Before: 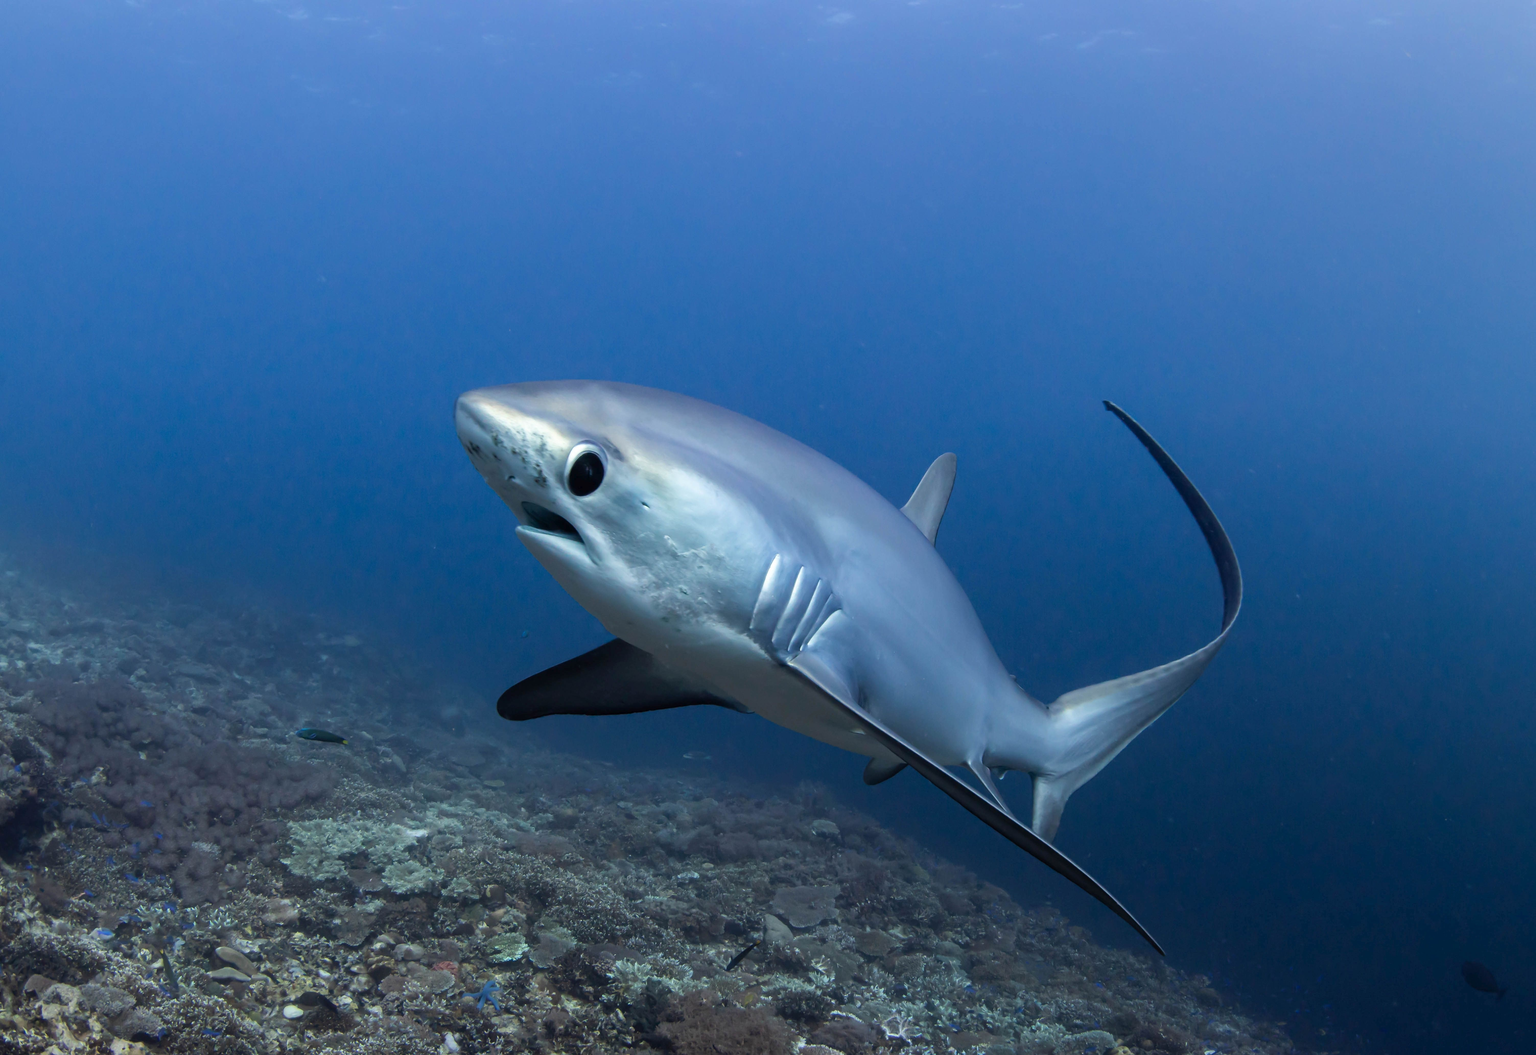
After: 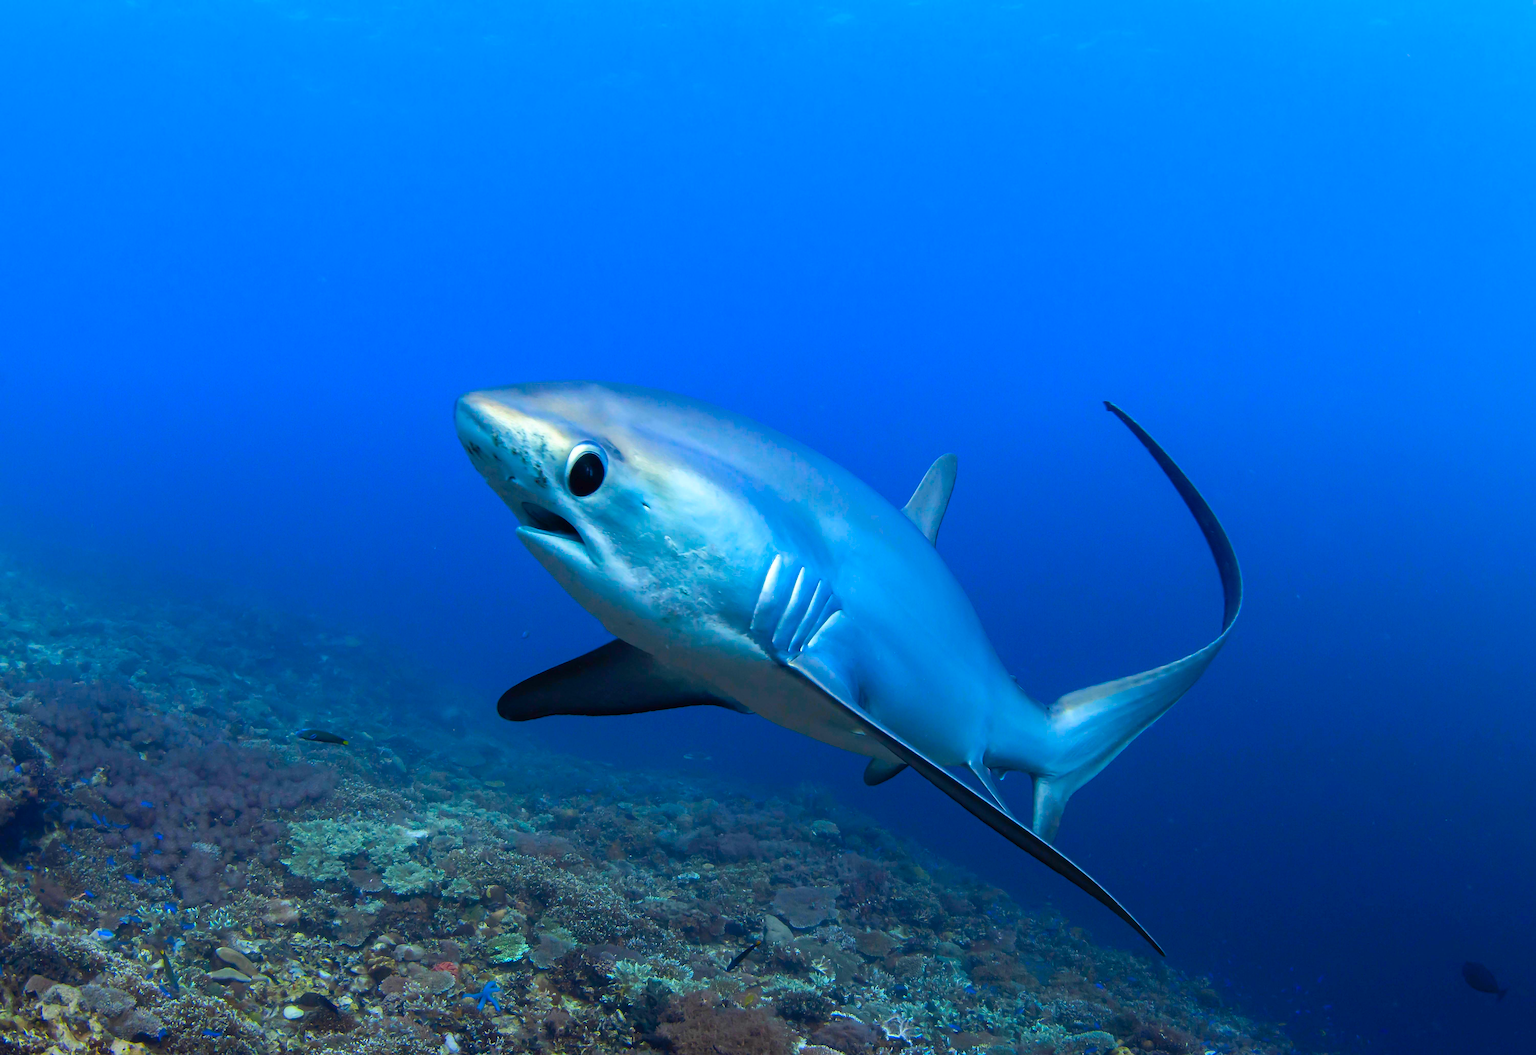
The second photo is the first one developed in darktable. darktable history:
color correction: saturation 2.15
sharpen: on, module defaults
